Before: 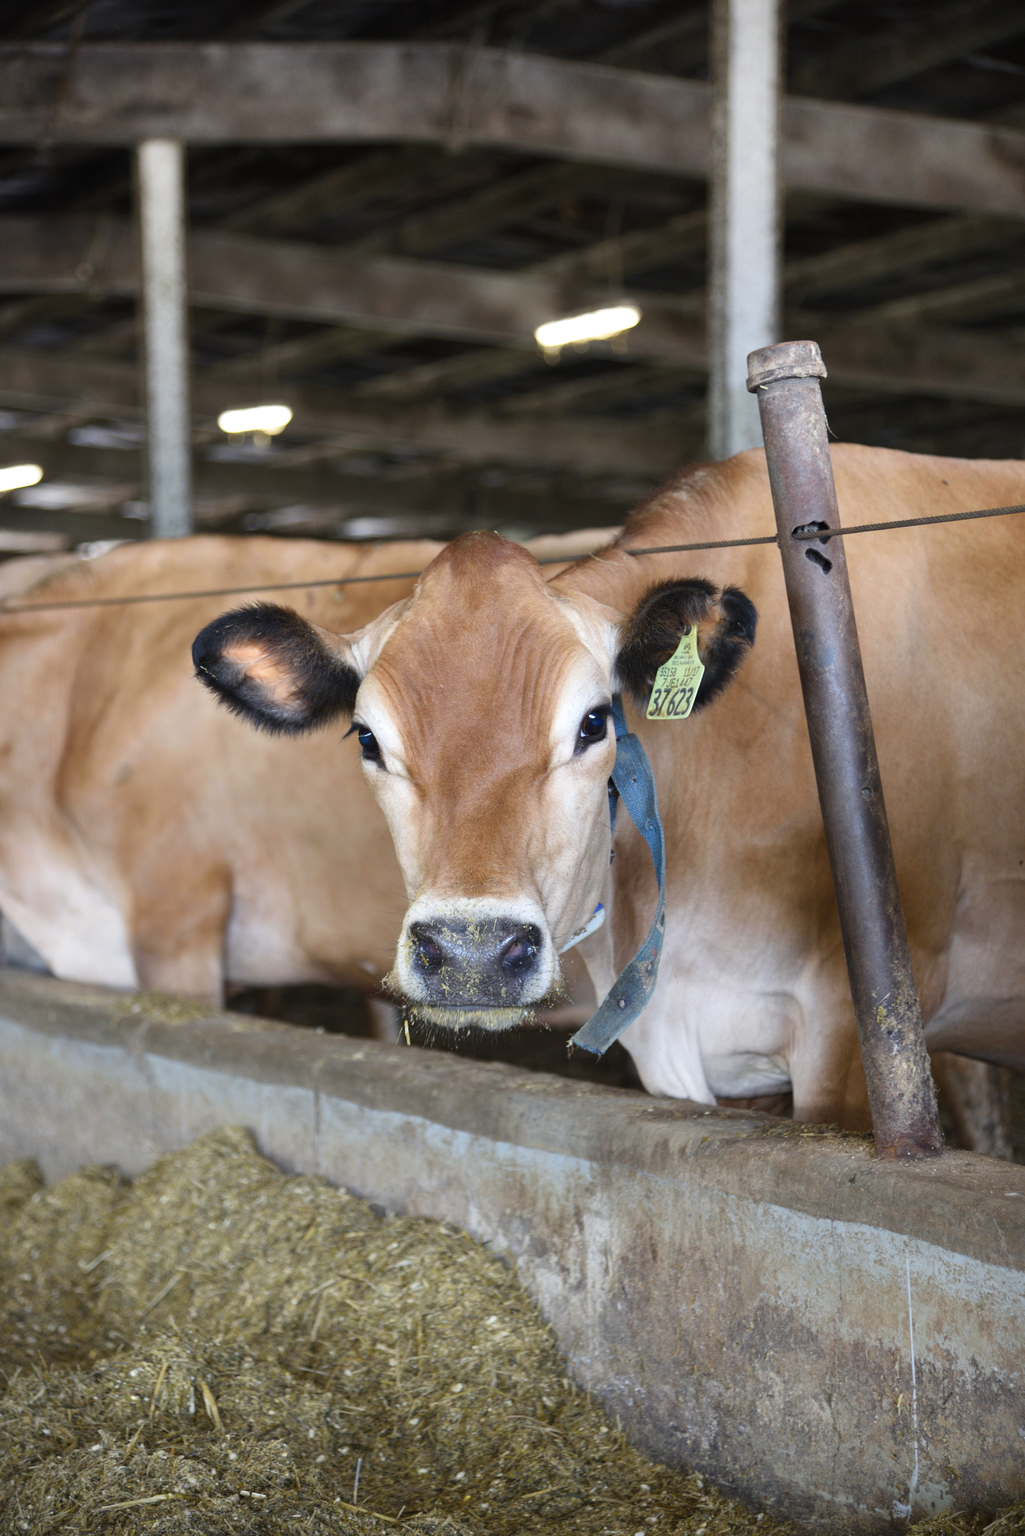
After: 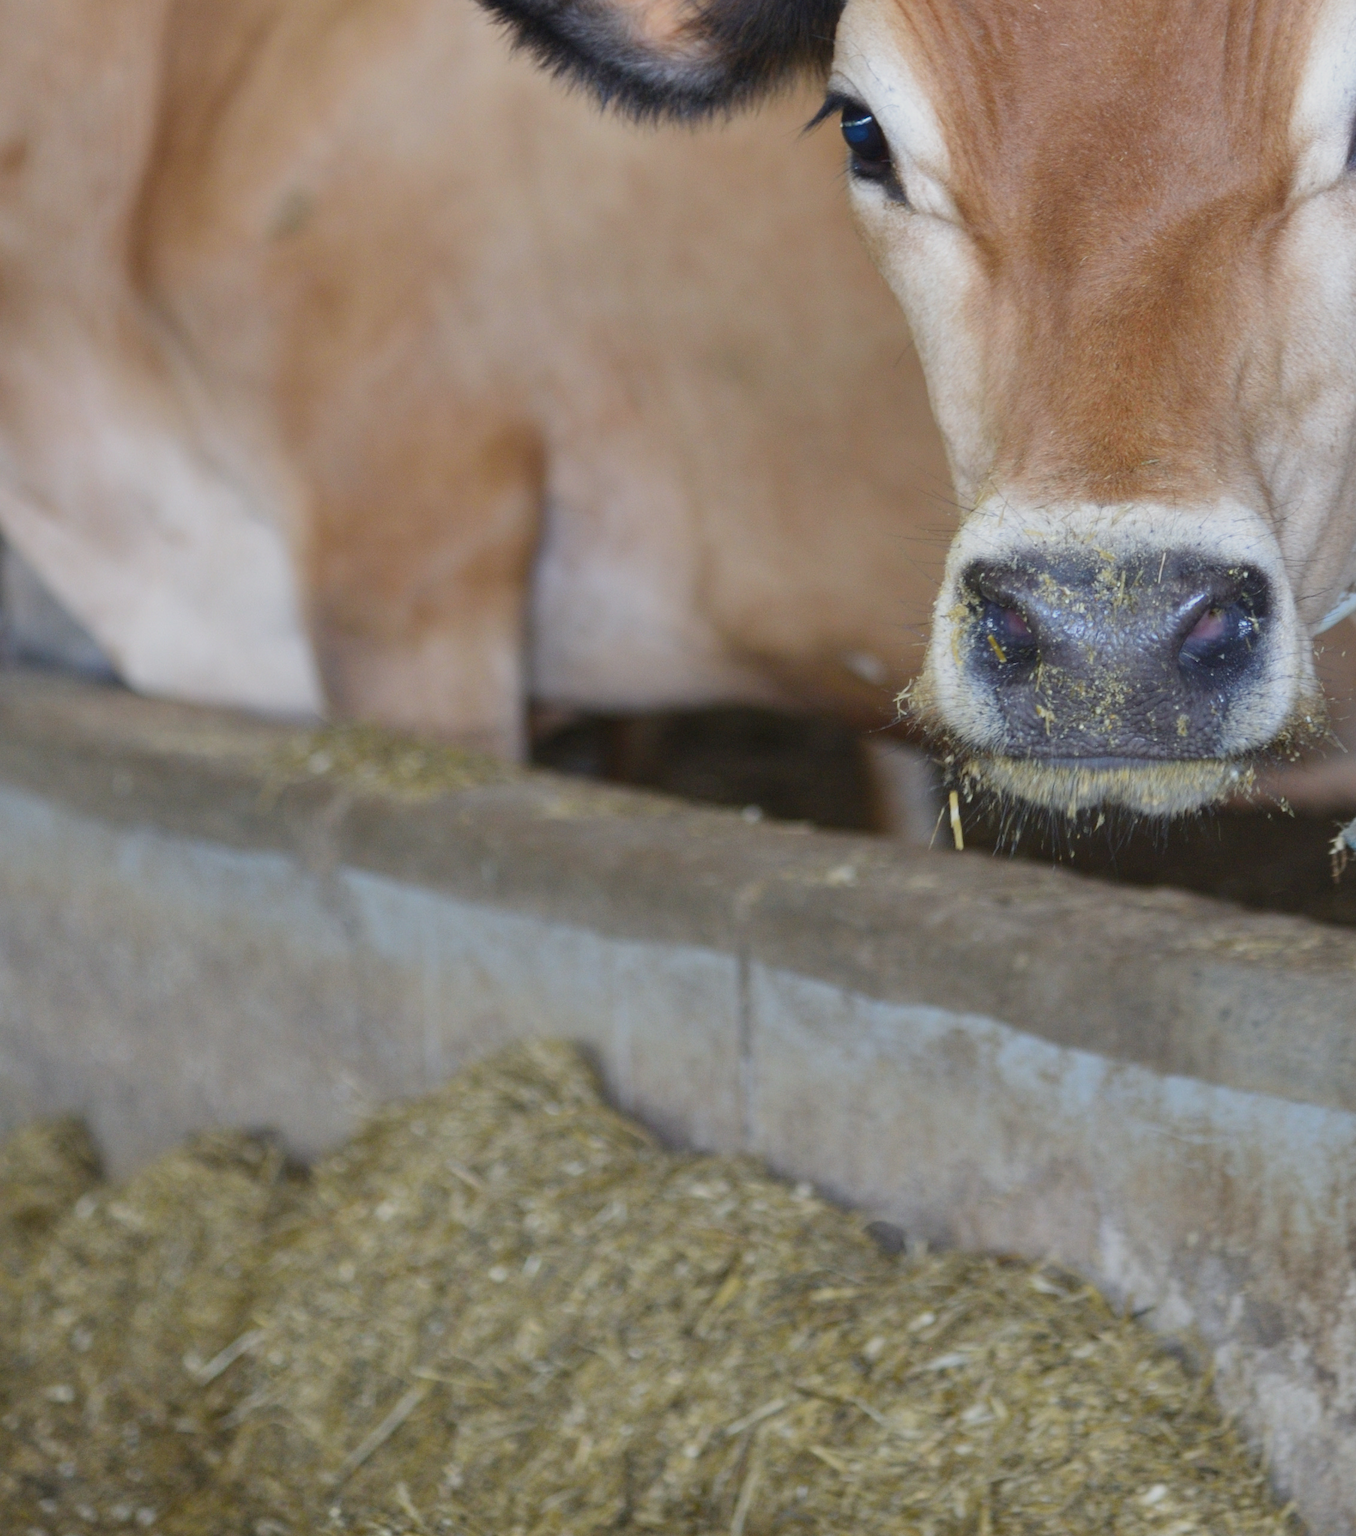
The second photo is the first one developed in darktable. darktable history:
shadows and highlights: radius 125.46, shadows 21.19, highlights -21.19, low approximation 0.01
crop: top 44.483%, right 43.593%, bottom 12.892%
tone equalizer: -8 EV 0.25 EV, -7 EV 0.417 EV, -6 EV 0.417 EV, -5 EV 0.25 EV, -3 EV -0.25 EV, -2 EV -0.417 EV, -1 EV -0.417 EV, +0 EV -0.25 EV, edges refinement/feathering 500, mask exposure compensation -1.57 EV, preserve details guided filter
